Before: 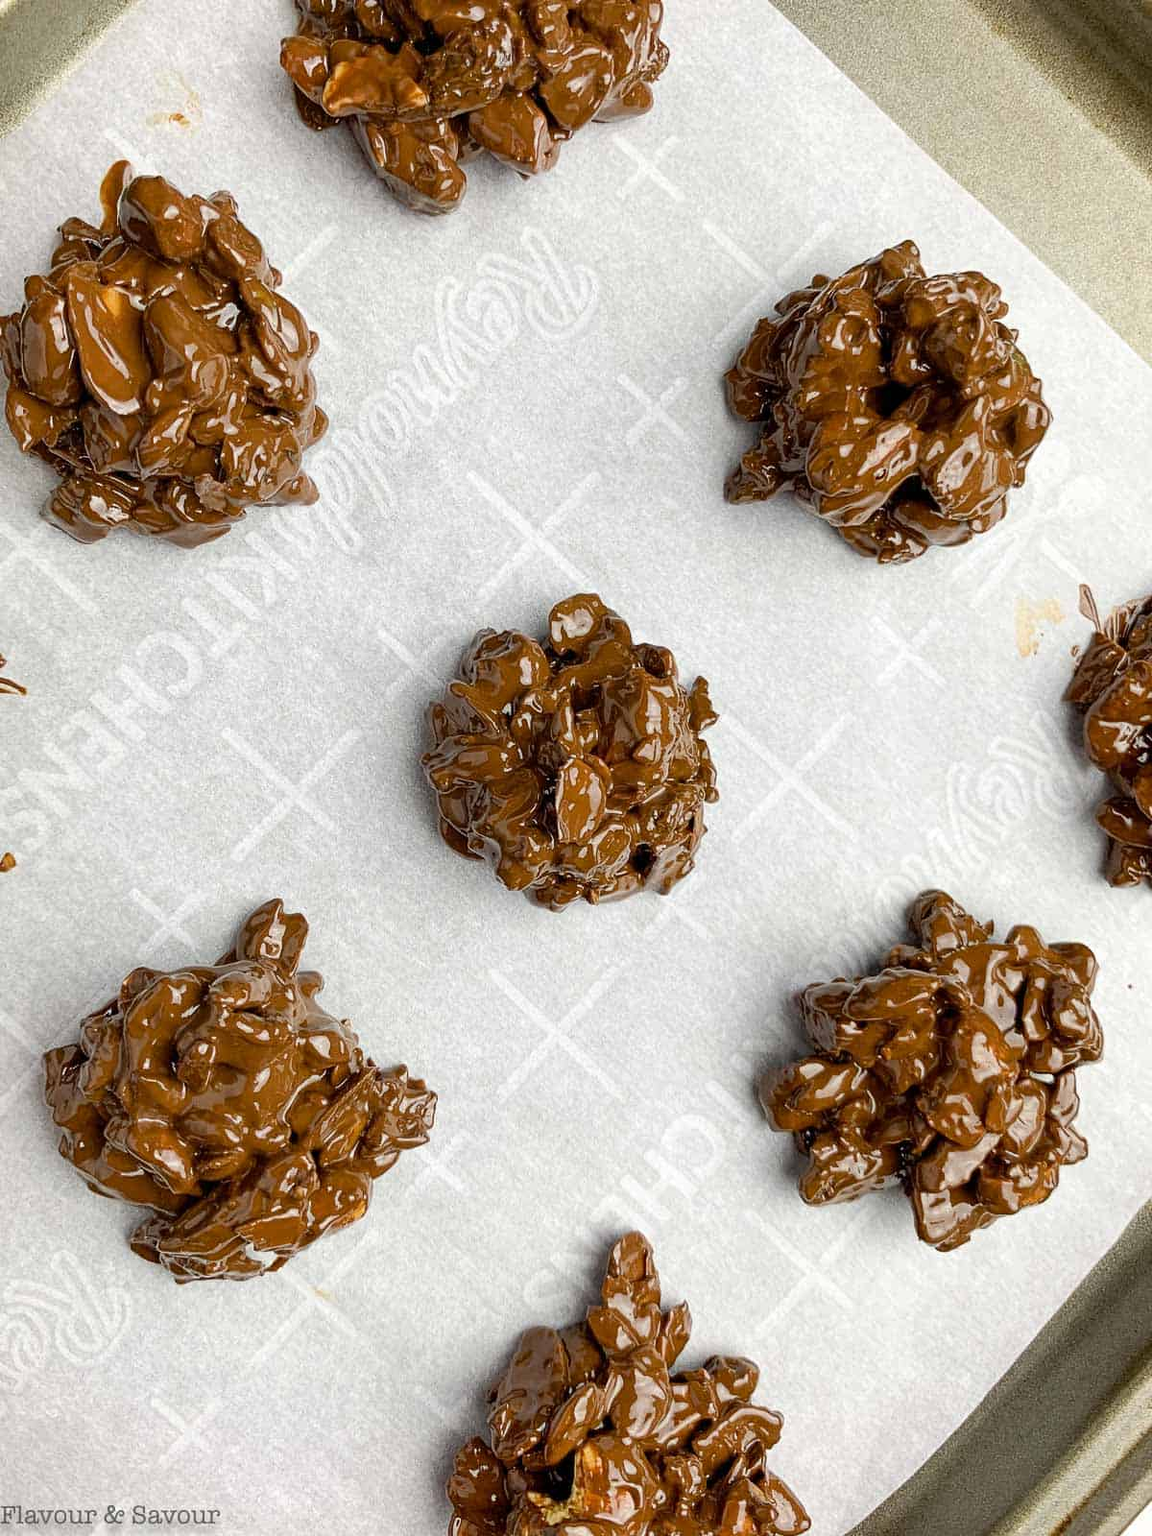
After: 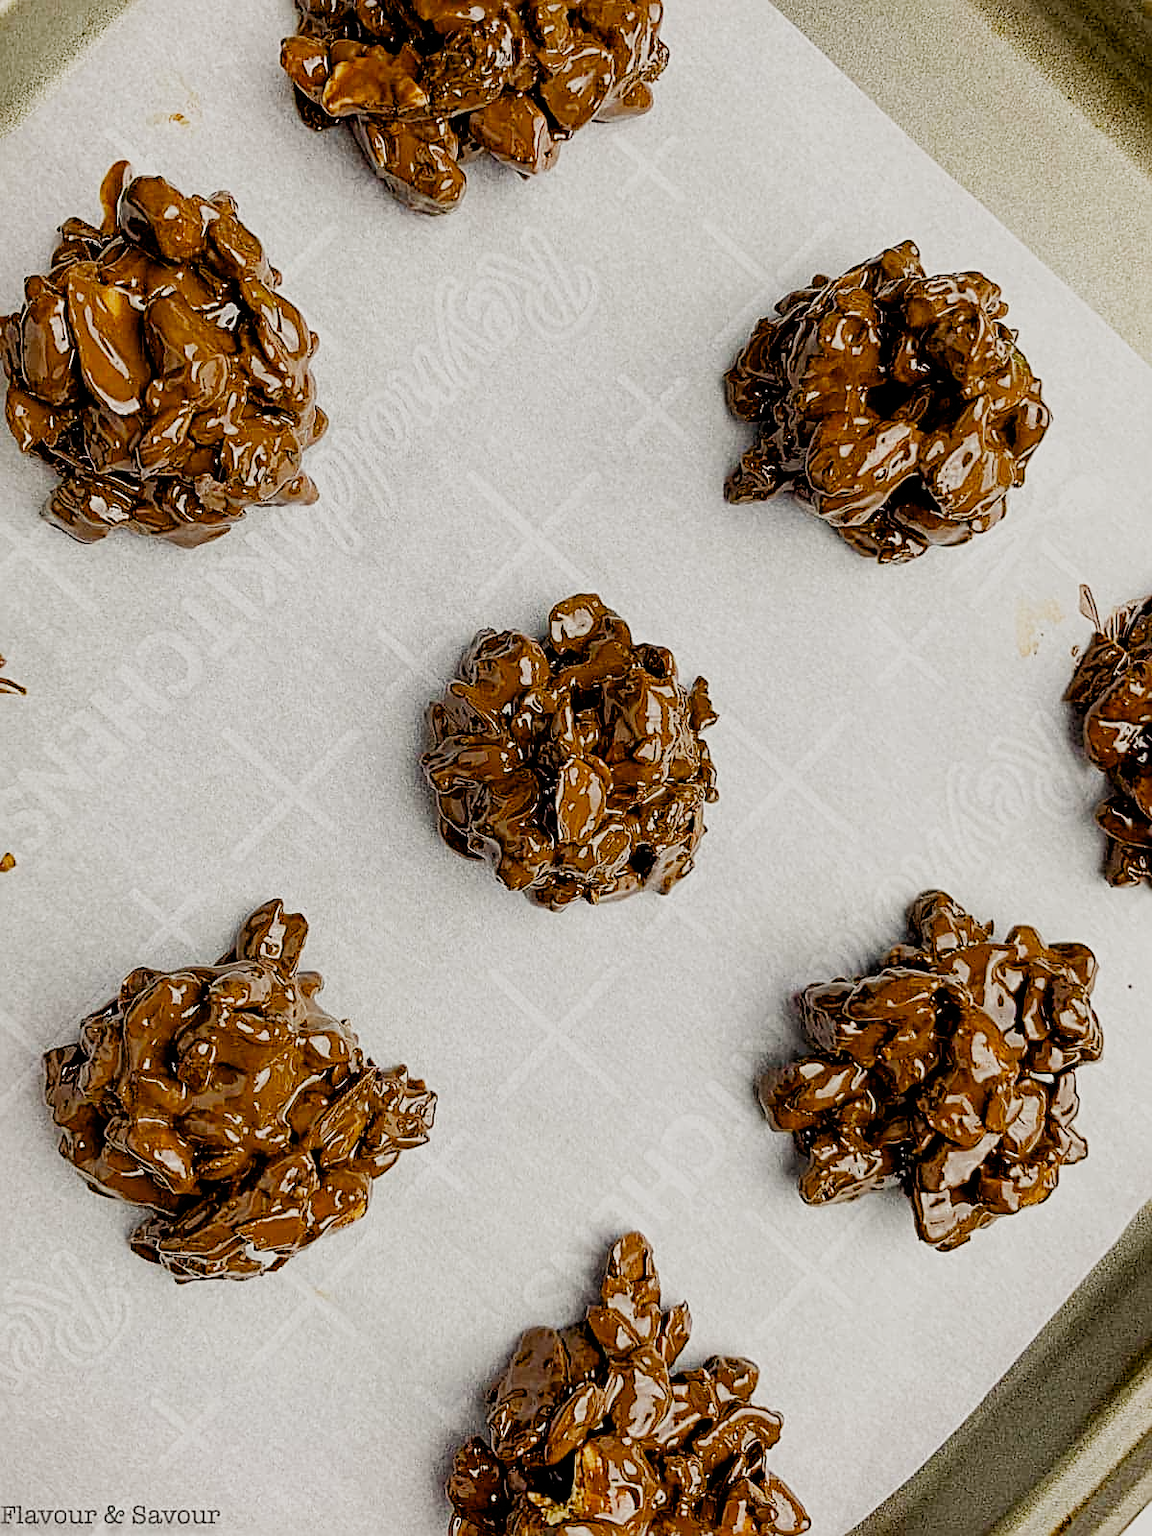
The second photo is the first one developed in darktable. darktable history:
sharpen: radius 2.548, amount 0.645
color balance rgb: highlights gain › chroma 2.193%, highlights gain › hue 74.91°, global offset › luminance -0.499%, perceptual saturation grading › global saturation 7.261%, perceptual saturation grading › shadows 4.417%
filmic rgb: black relative exposure -7.65 EV, white relative exposure 4.56 EV, hardness 3.61, contrast 1.055, preserve chrominance no, color science v5 (2021)
